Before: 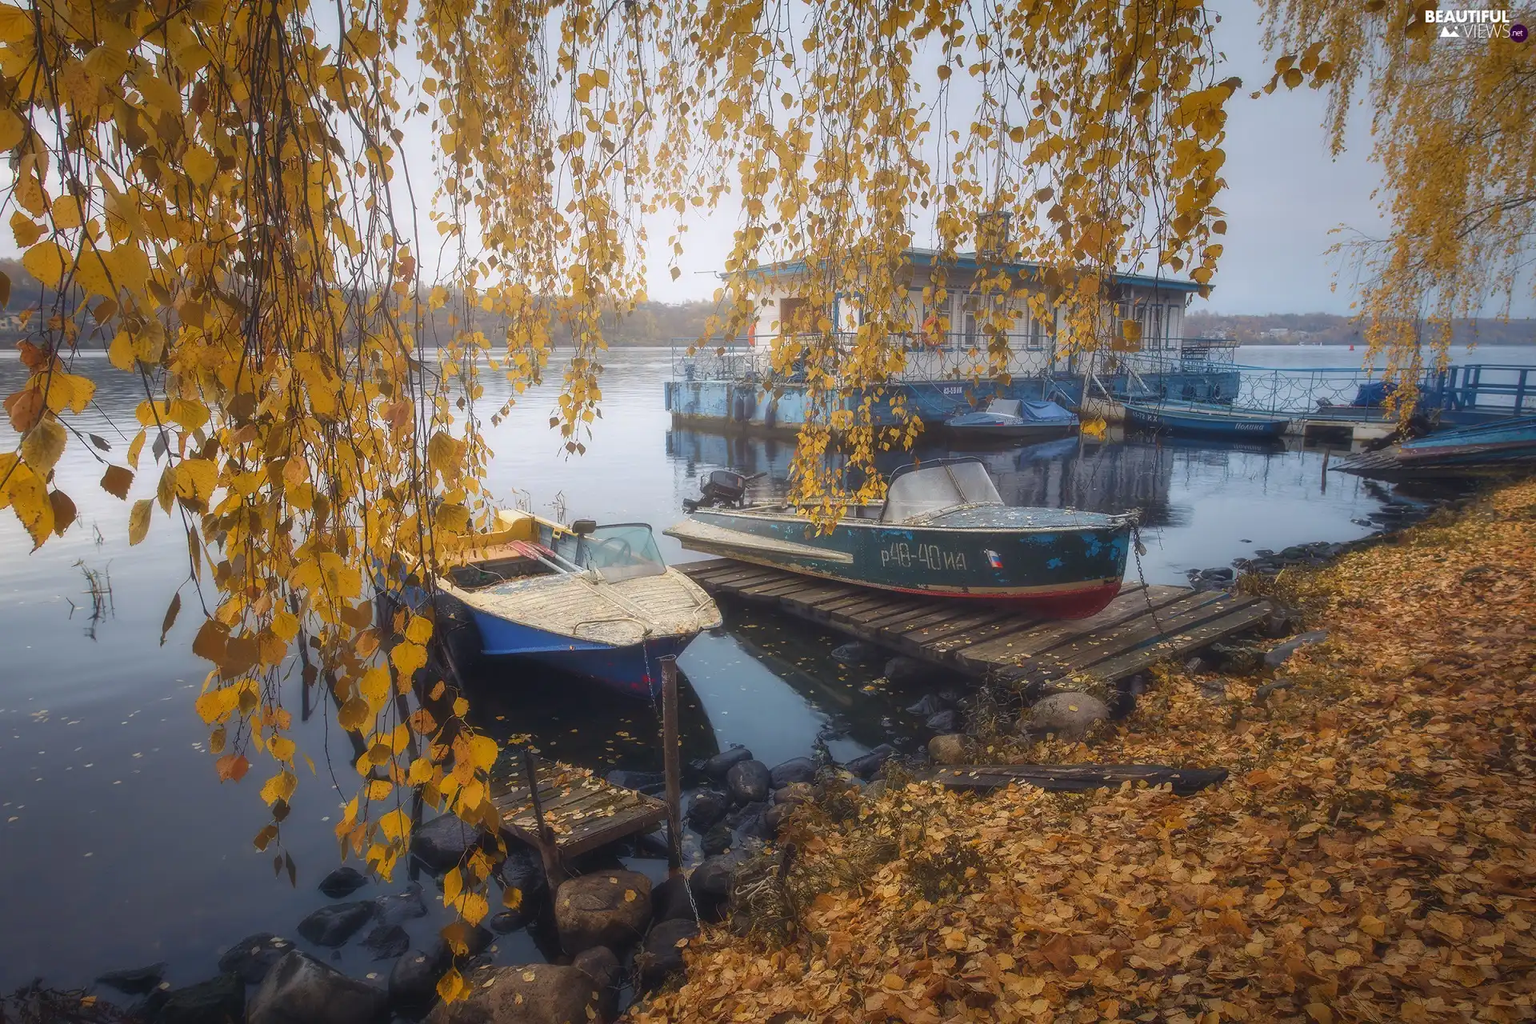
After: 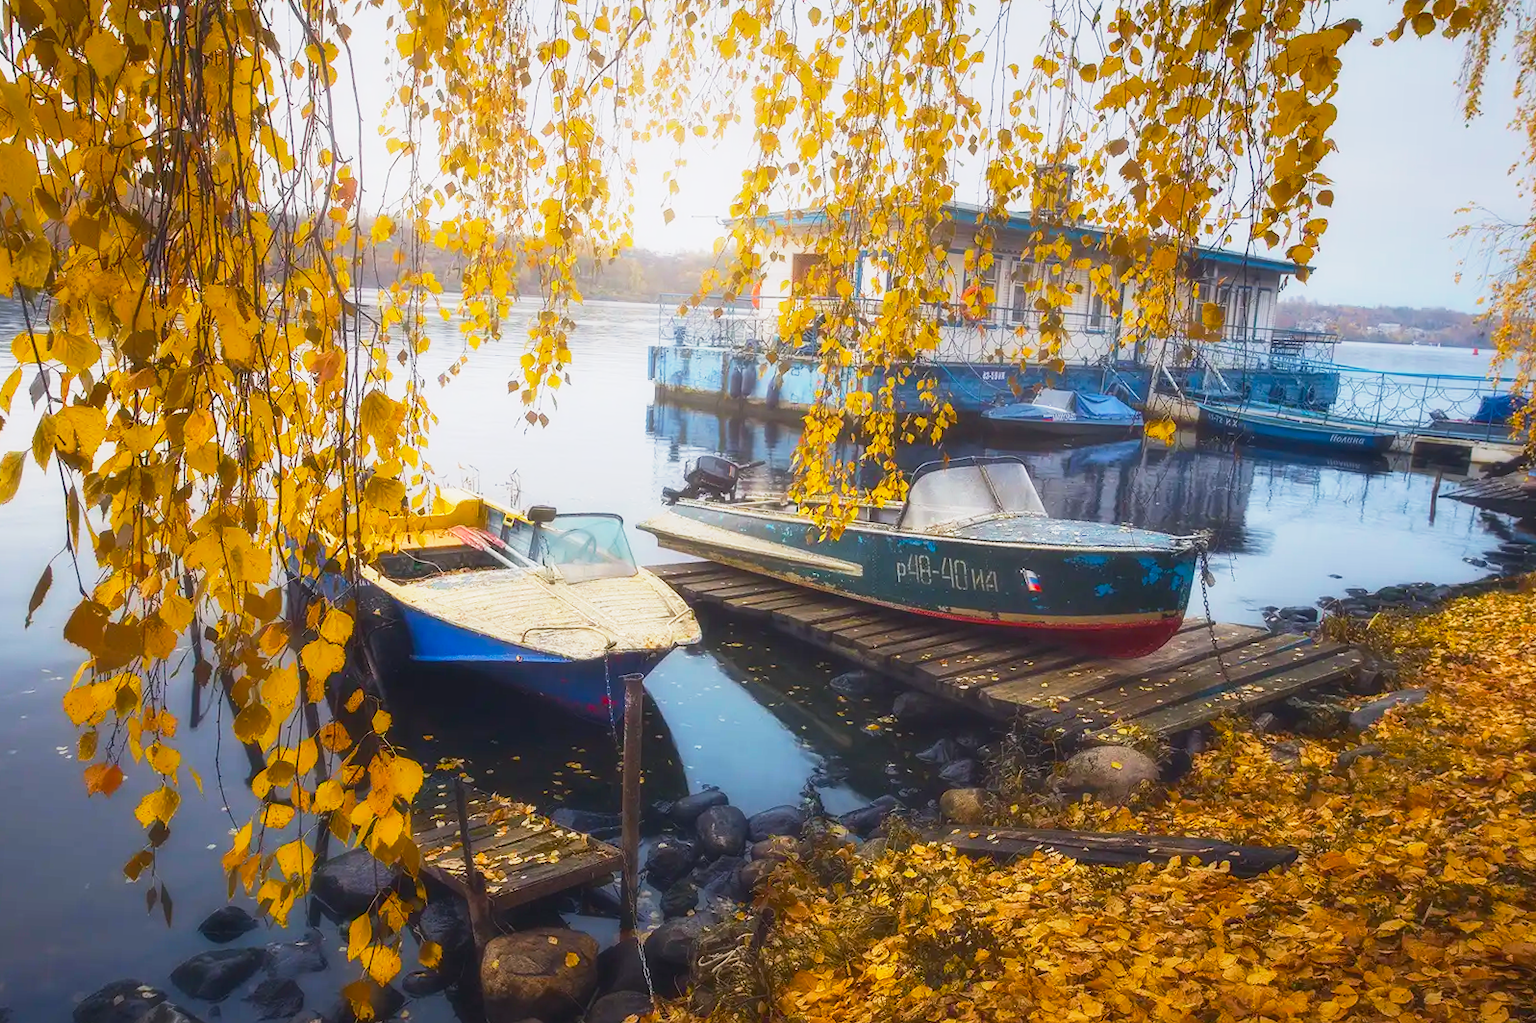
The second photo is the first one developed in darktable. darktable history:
tone equalizer: -8 EV -0.417 EV, -7 EV -0.389 EV, -6 EV -0.333 EV, -5 EV -0.222 EV, -3 EV 0.222 EV, -2 EV 0.333 EV, -1 EV 0.389 EV, +0 EV 0.417 EV, edges refinement/feathering 500, mask exposure compensation -1.57 EV, preserve details no
color balance rgb: linear chroma grading › global chroma 15%, perceptual saturation grading › global saturation 30%
base curve: curves: ch0 [(0, 0) (0.088, 0.125) (0.176, 0.251) (0.354, 0.501) (0.613, 0.749) (1, 0.877)], preserve colors none
crop and rotate: angle -3.27°, left 5.211%, top 5.211%, right 4.607%, bottom 4.607%
